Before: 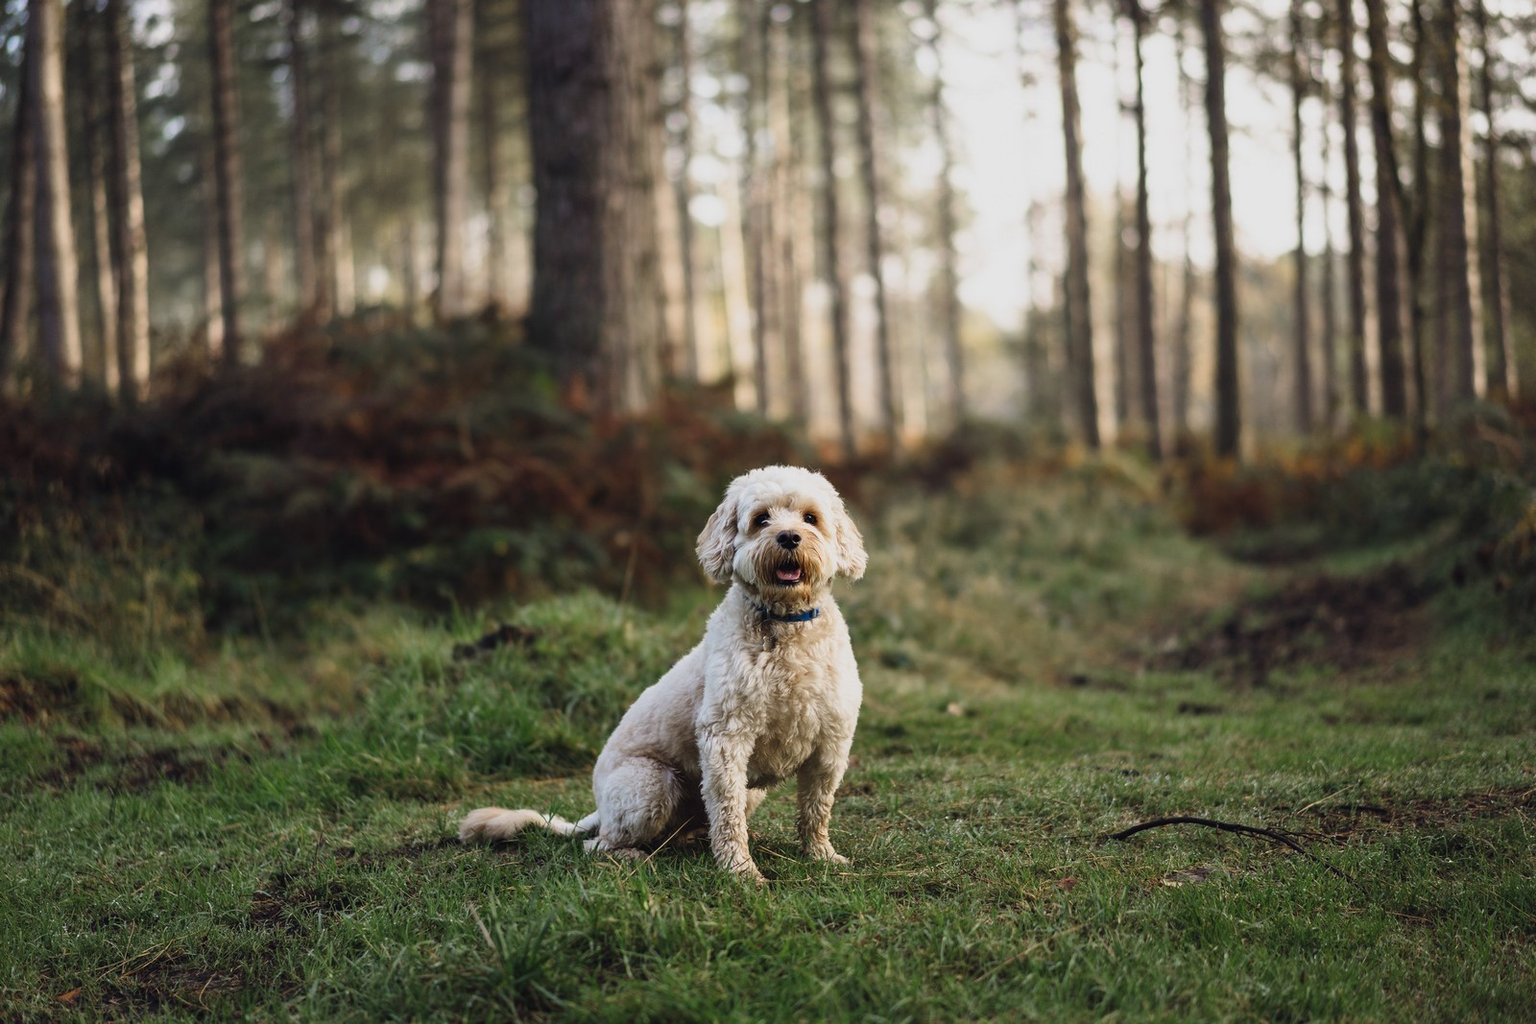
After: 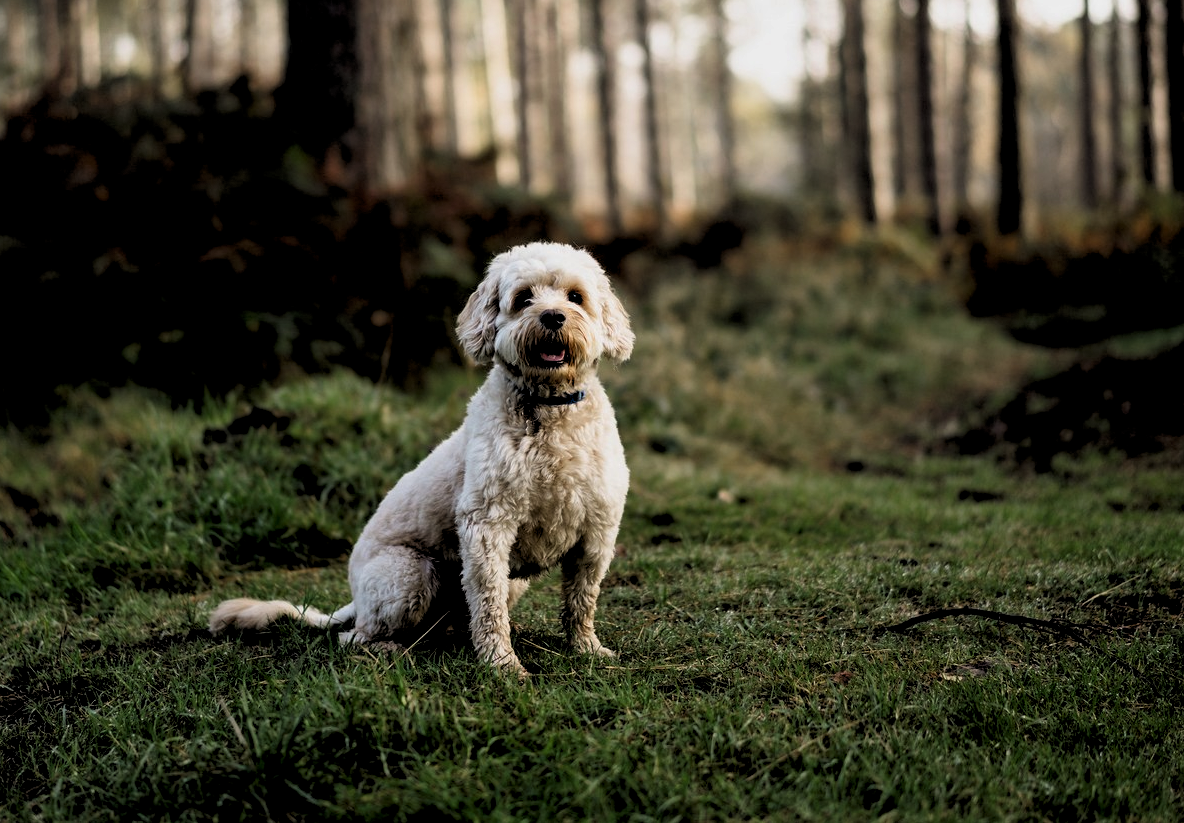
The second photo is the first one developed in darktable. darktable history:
contrast brightness saturation: brightness -0.09
crop: left 16.871%, top 22.857%, right 9.116%
rgb levels: levels [[0.034, 0.472, 0.904], [0, 0.5, 1], [0, 0.5, 1]]
tone equalizer: on, module defaults
